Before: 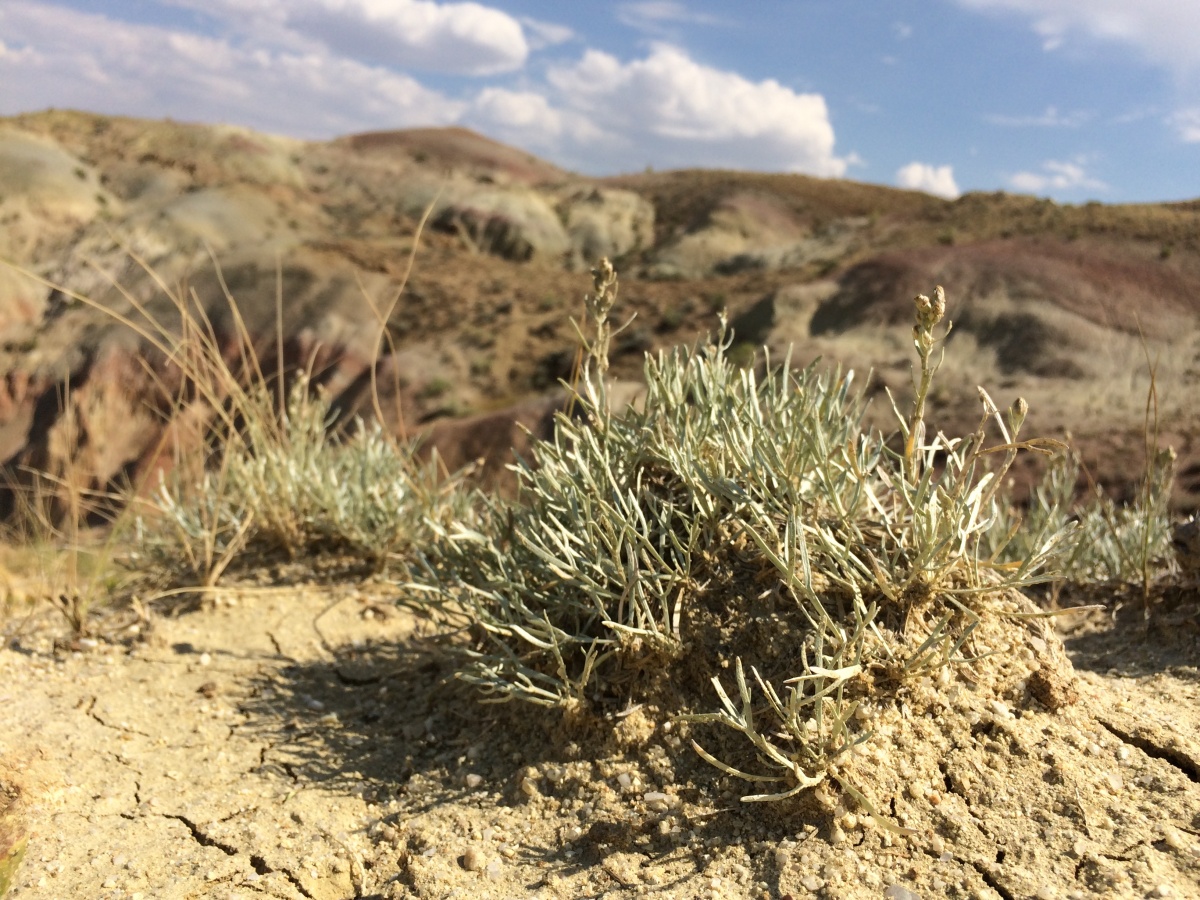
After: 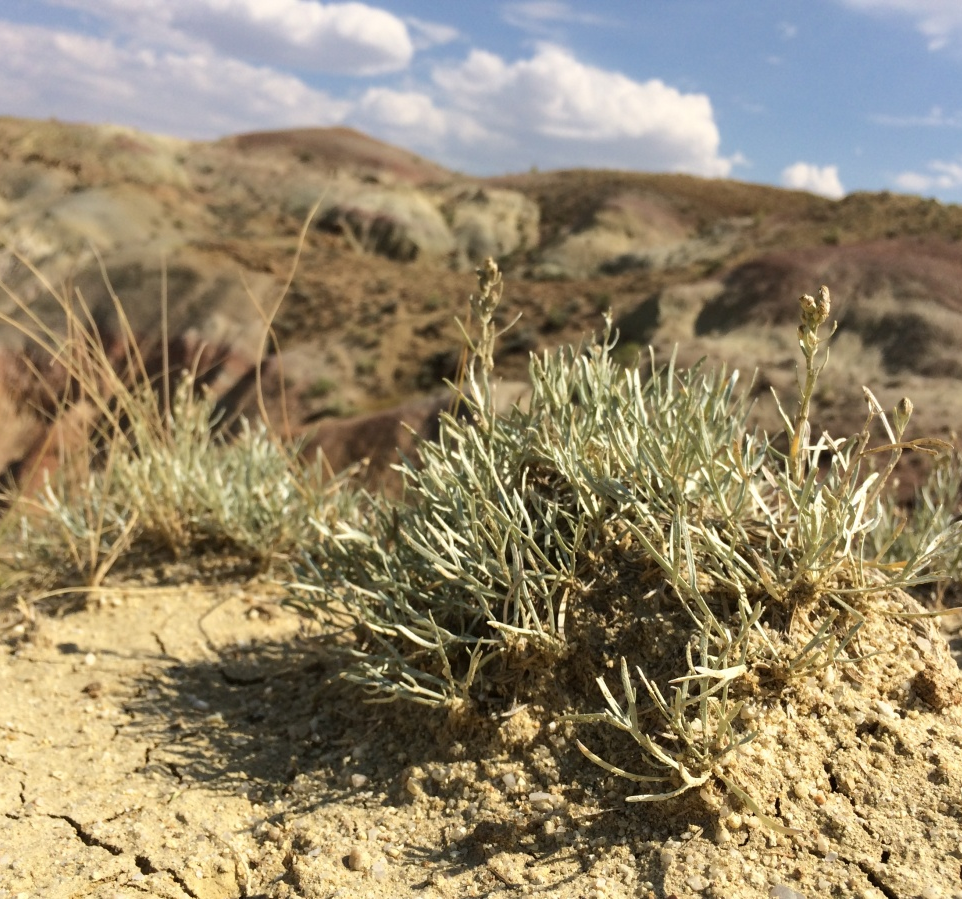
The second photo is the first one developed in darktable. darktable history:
crop and rotate: left 9.597%, right 10.195%
shadows and highlights: shadows 30.86, highlights 0, soften with gaussian
